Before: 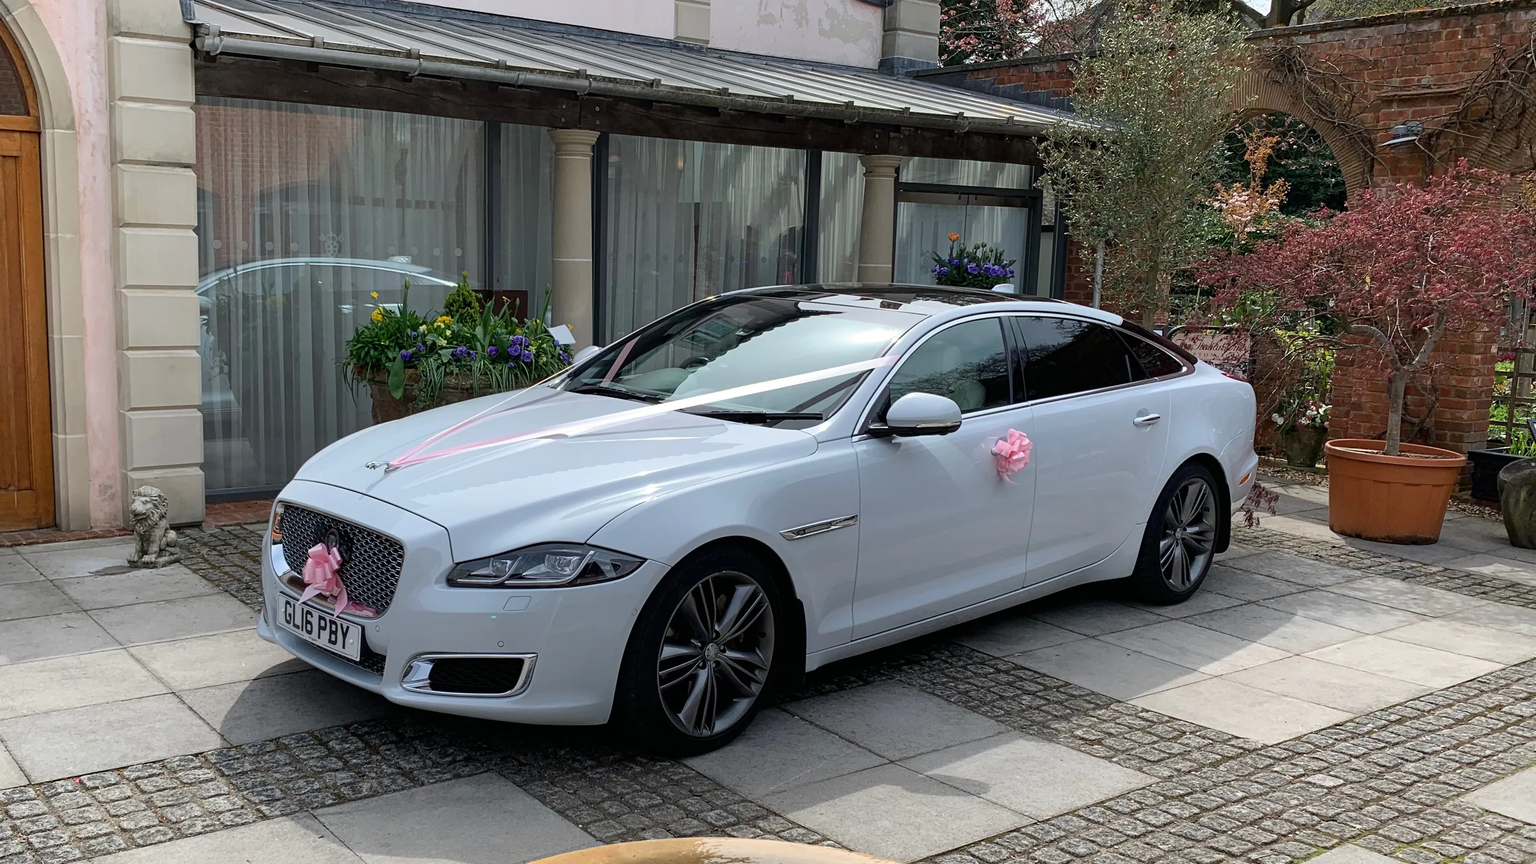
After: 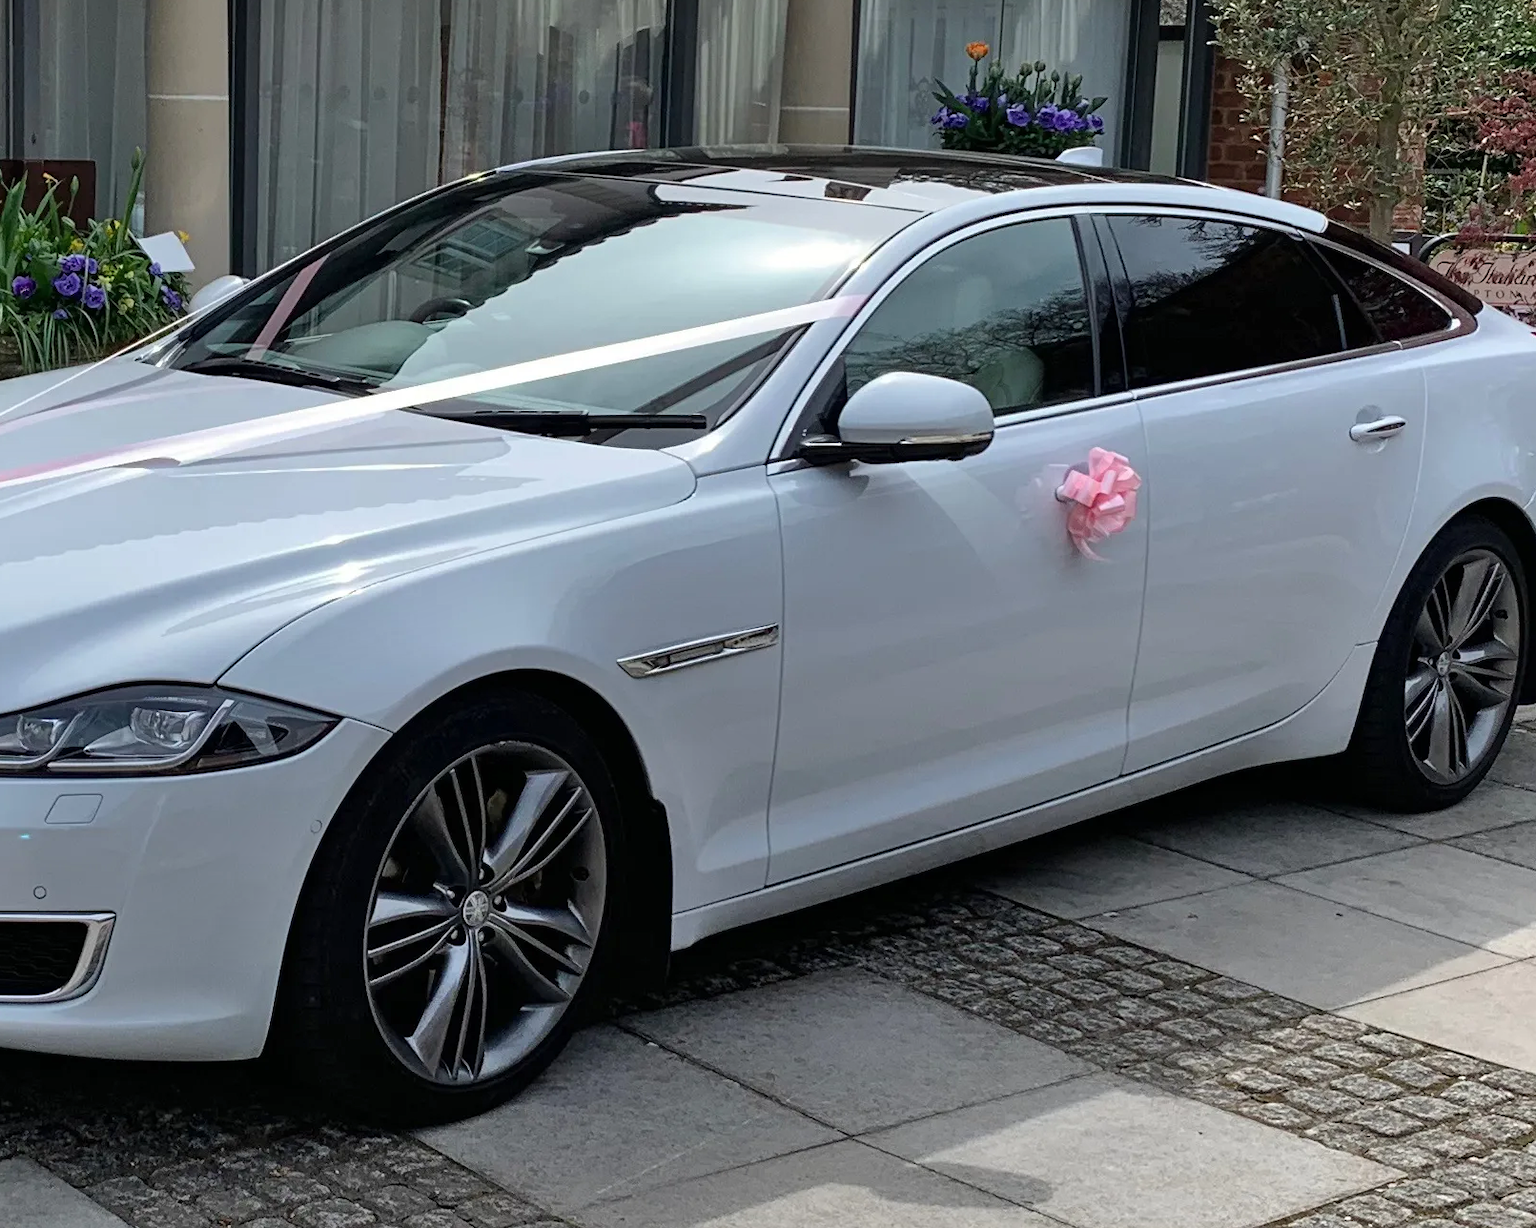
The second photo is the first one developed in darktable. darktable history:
shadows and highlights: soften with gaussian
crop: left 31.379%, top 24.658%, right 20.326%, bottom 6.628%
